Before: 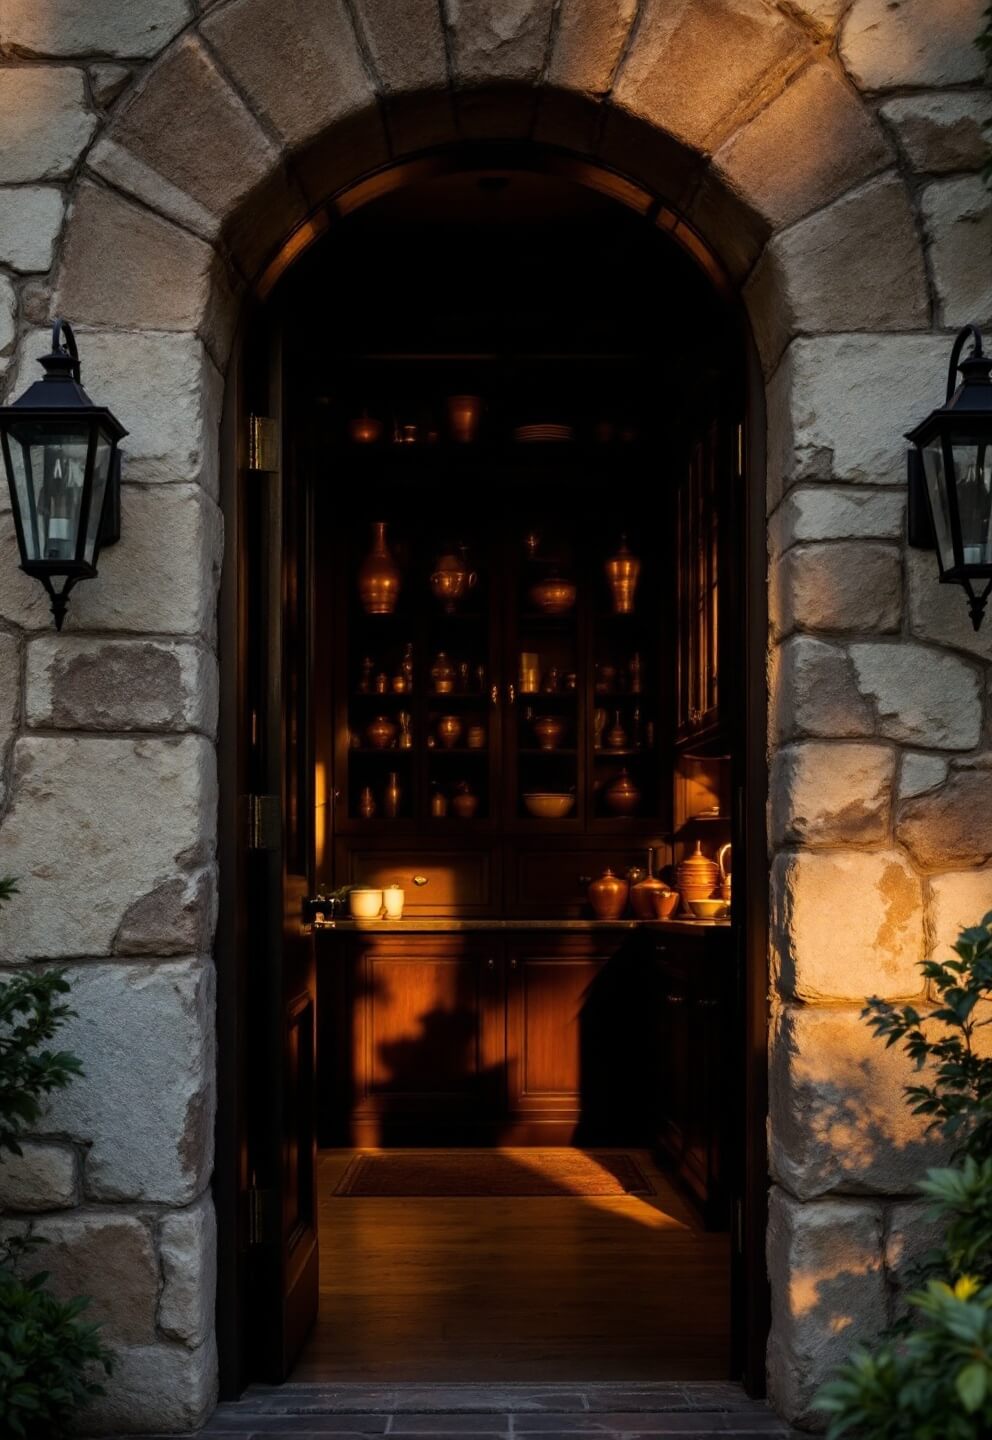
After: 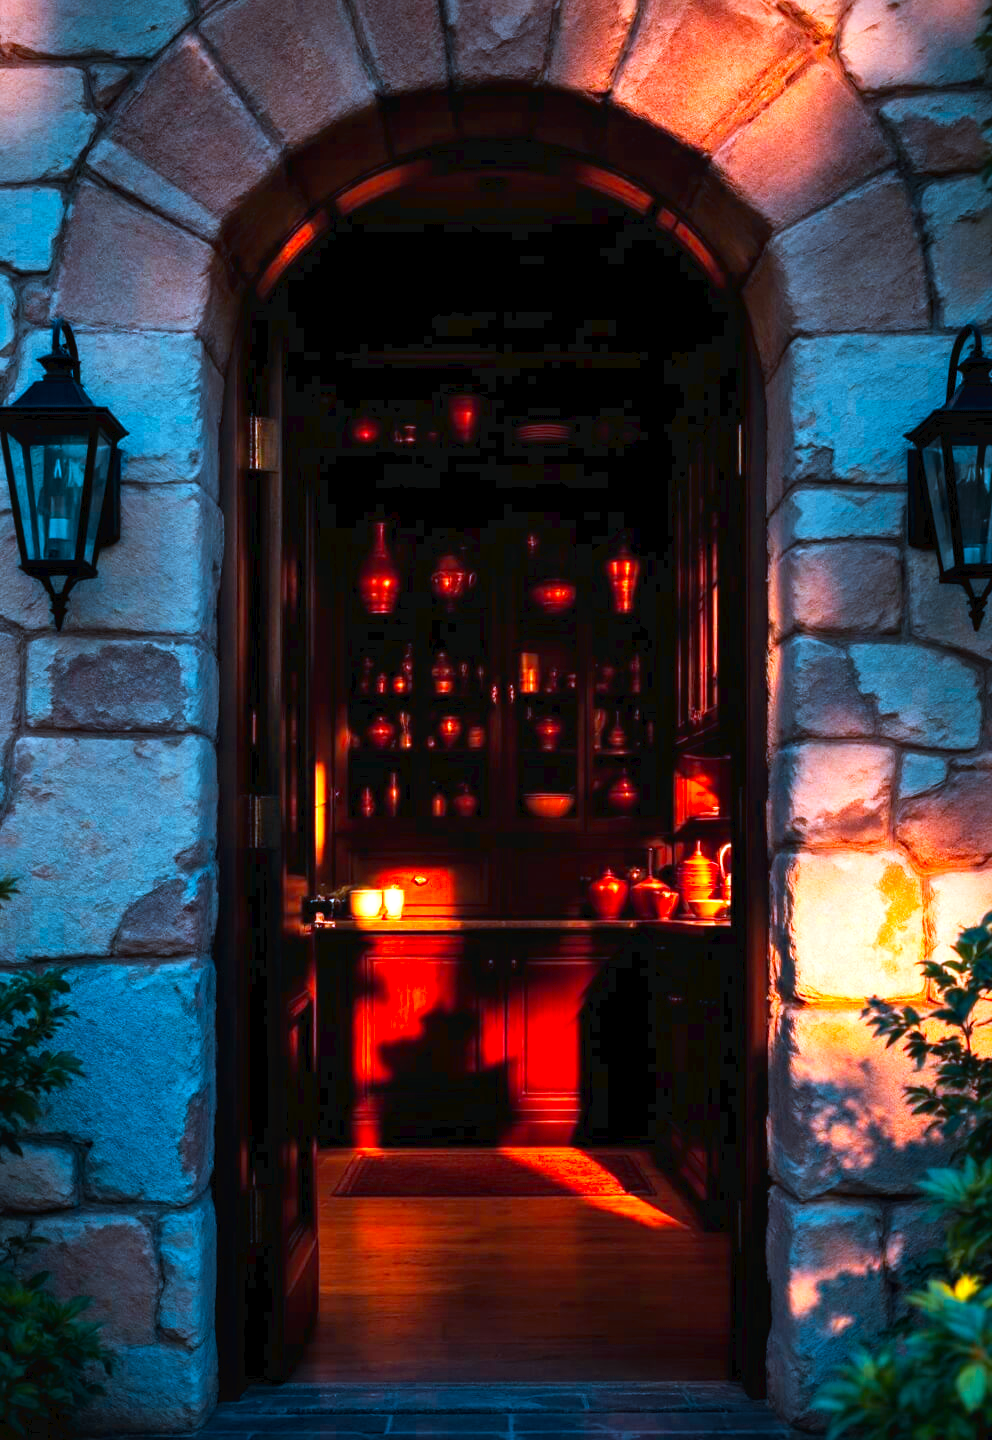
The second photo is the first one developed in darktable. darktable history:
exposure: exposure 0.13 EV, compensate highlight preservation false
local contrast: mode bilateral grid, contrast 20, coarseness 49, detail 119%, midtone range 0.2
color calibration: output R [1.422, -0.35, -0.252, 0], output G [-0.238, 1.259, -0.084, 0], output B [-0.081, -0.196, 1.58, 0], output brightness [0.49, 0.671, -0.57, 0], illuminant custom, x 0.367, y 0.392, temperature 4436.92 K
tone curve: curves: ch0 [(0, 0) (0.003, 0.038) (0.011, 0.035) (0.025, 0.03) (0.044, 0.044) (0.069, 0.062) (0.1, 0.087) (0.136, 0.114) (0.177, 0.15) (0.224, 0.193) (0.277, 0.242) (0.335, 0.299) (0.399, 0.361) (0.468, 0.437) (0.543, 0.521) (0.623, 0.614) (0.709, 0.717) (0.801, 0.817) (0.898, 0.913) (1, 1)], preserve colors none
